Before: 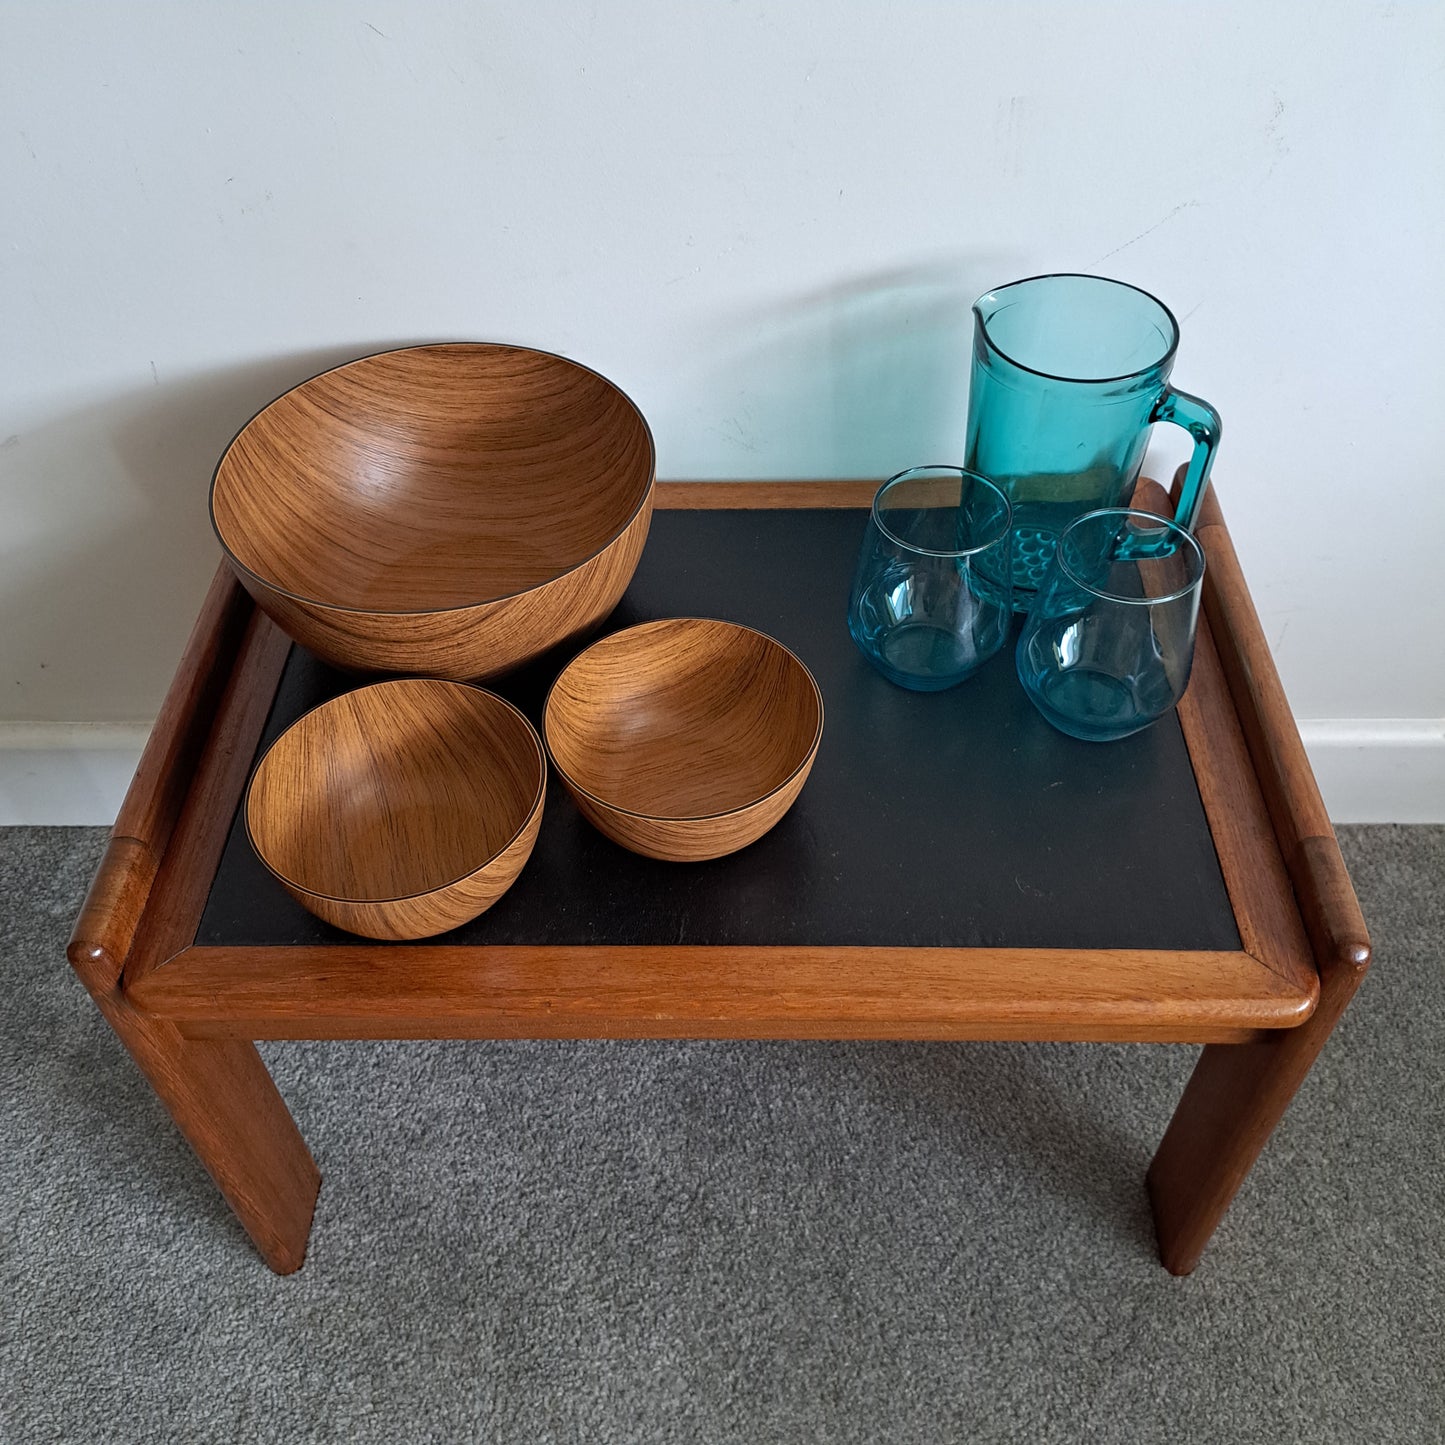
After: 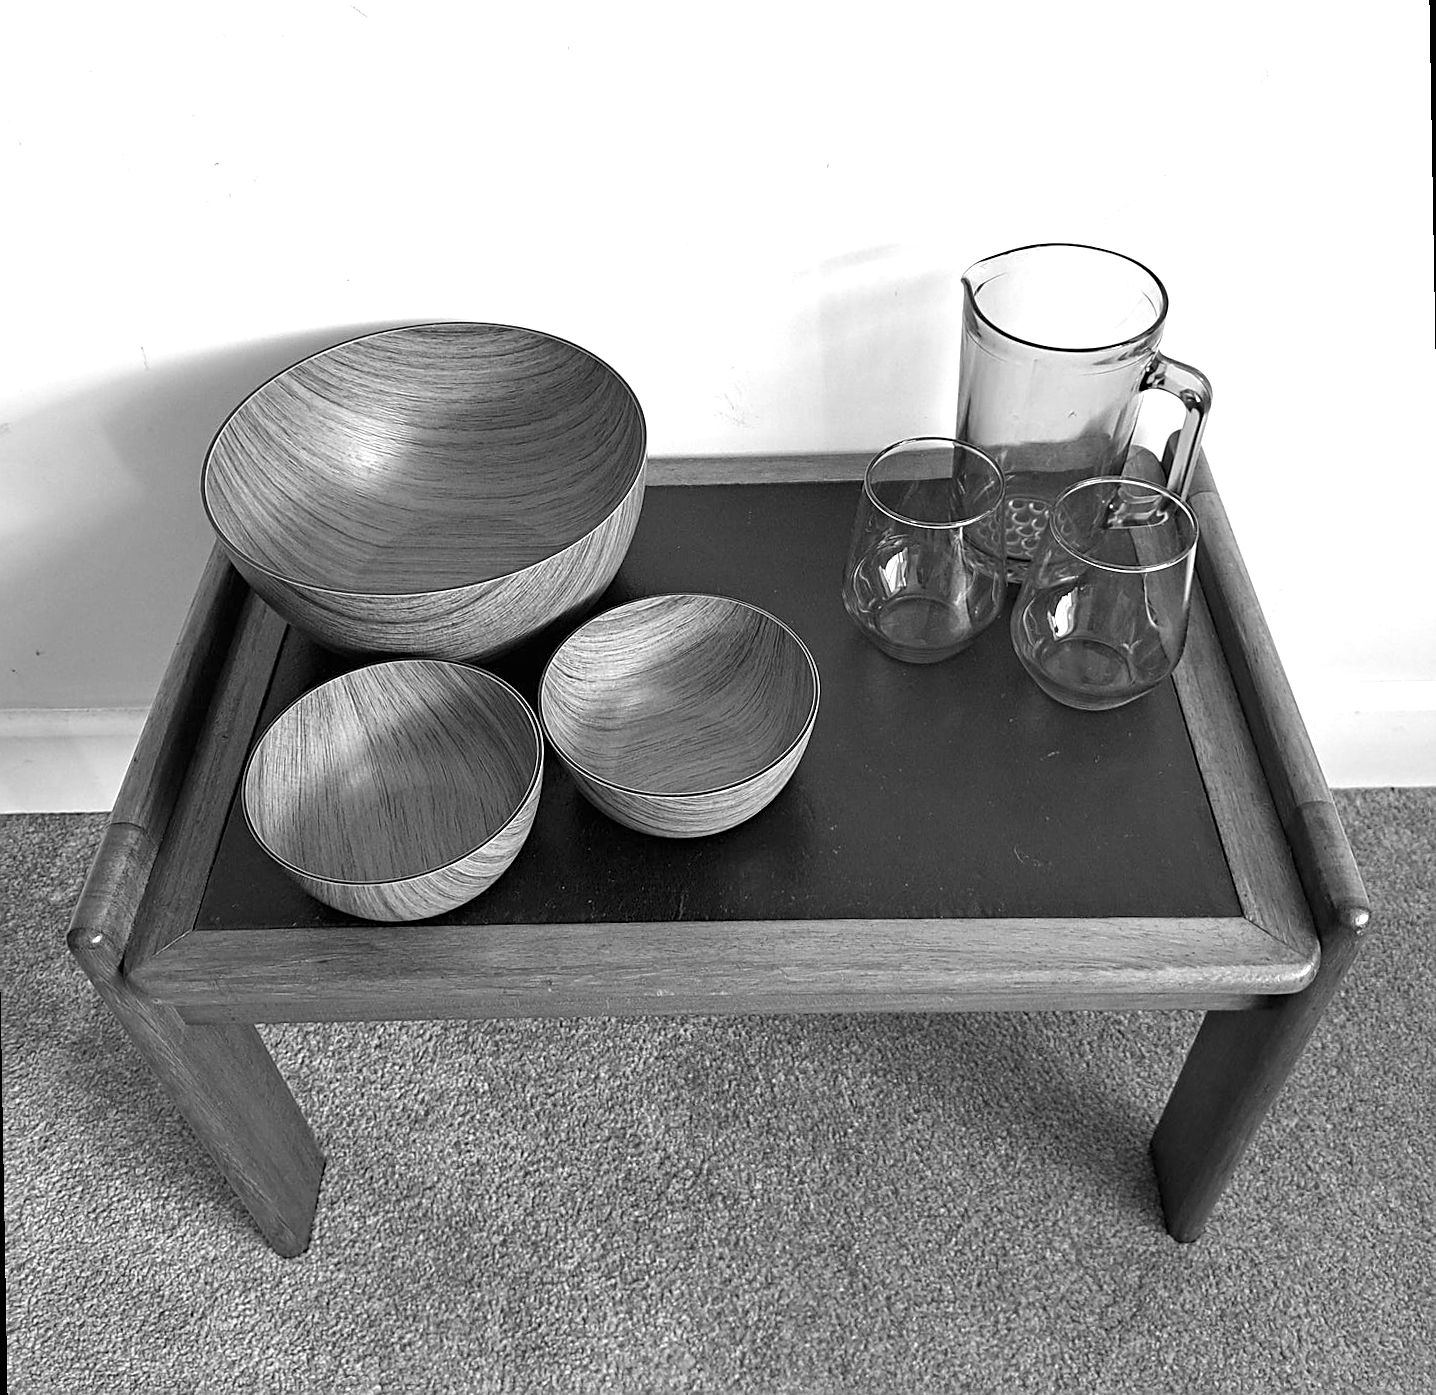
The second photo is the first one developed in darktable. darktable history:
rotate and perspective: rotation -1°, crop left 0.011, crop right 0.989, crop top 0.025, crop bottom 0.975
exposure: black level correction 0, exposure 0.95 EV, compensate exposure bias true, compensate highlight preservation false
sharpen: on, module defaults
monochrome: on, module defaults
